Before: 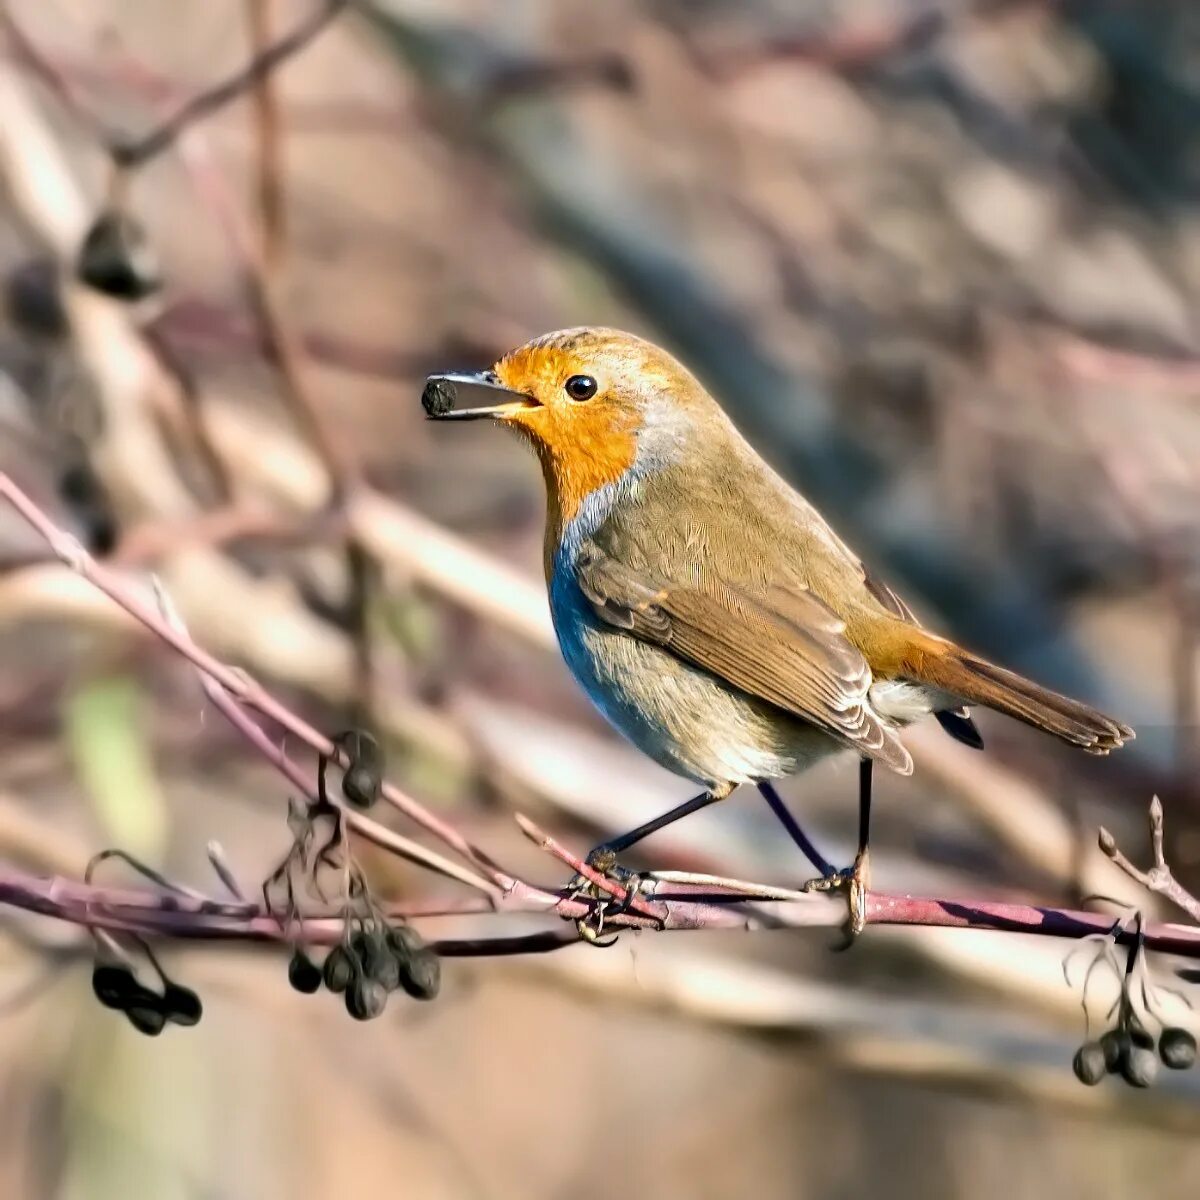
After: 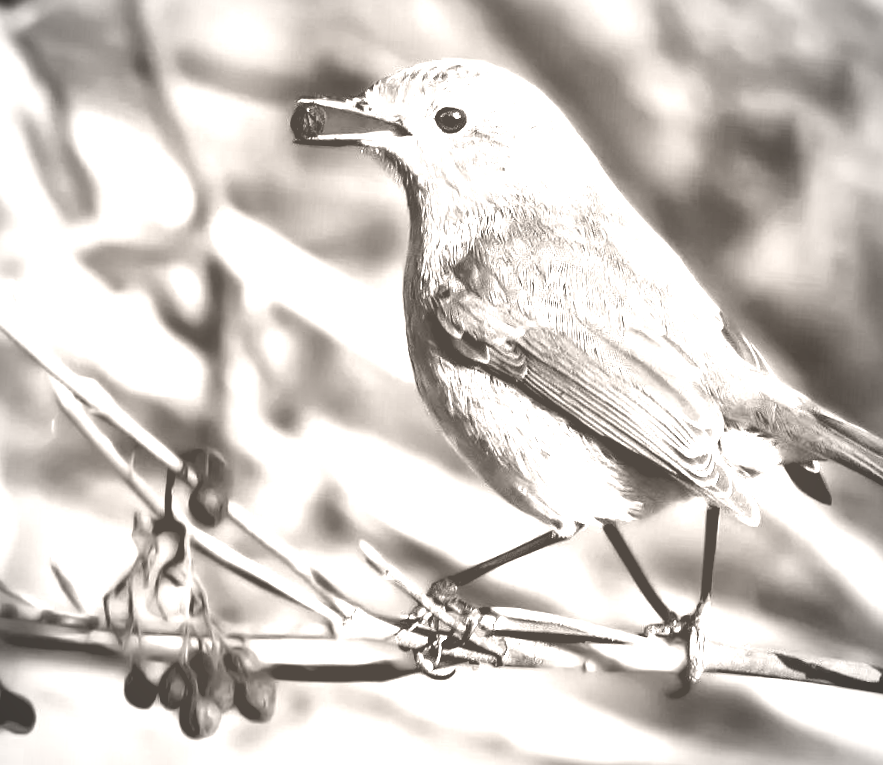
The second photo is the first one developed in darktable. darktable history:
tone equalizer: on, module defaults
local contrast: mode bilateral grid, contrast 44, coarseness 69, detail 214%, midtone range 0.2
vignetting: fall-off radius 60.65%
exposure: black level correction 0.005, exposure 0.014 EV, compensate highlight preservation false
color balance: lift [1, 1, 0.999, 1.001], gamma [1, 1.003, 1.005, 0.995], gain [1, 0.992, 0.988, 1.012], contrast 5%, output saturation 110%
colorize: hue 34.49°, saturation 35.33%, source mix 100%, lightness 55%, version 1
crop and rotate: angle -3.37°, left 9.79%, top 20.73%, right 12.42%, bottom 11.82%
